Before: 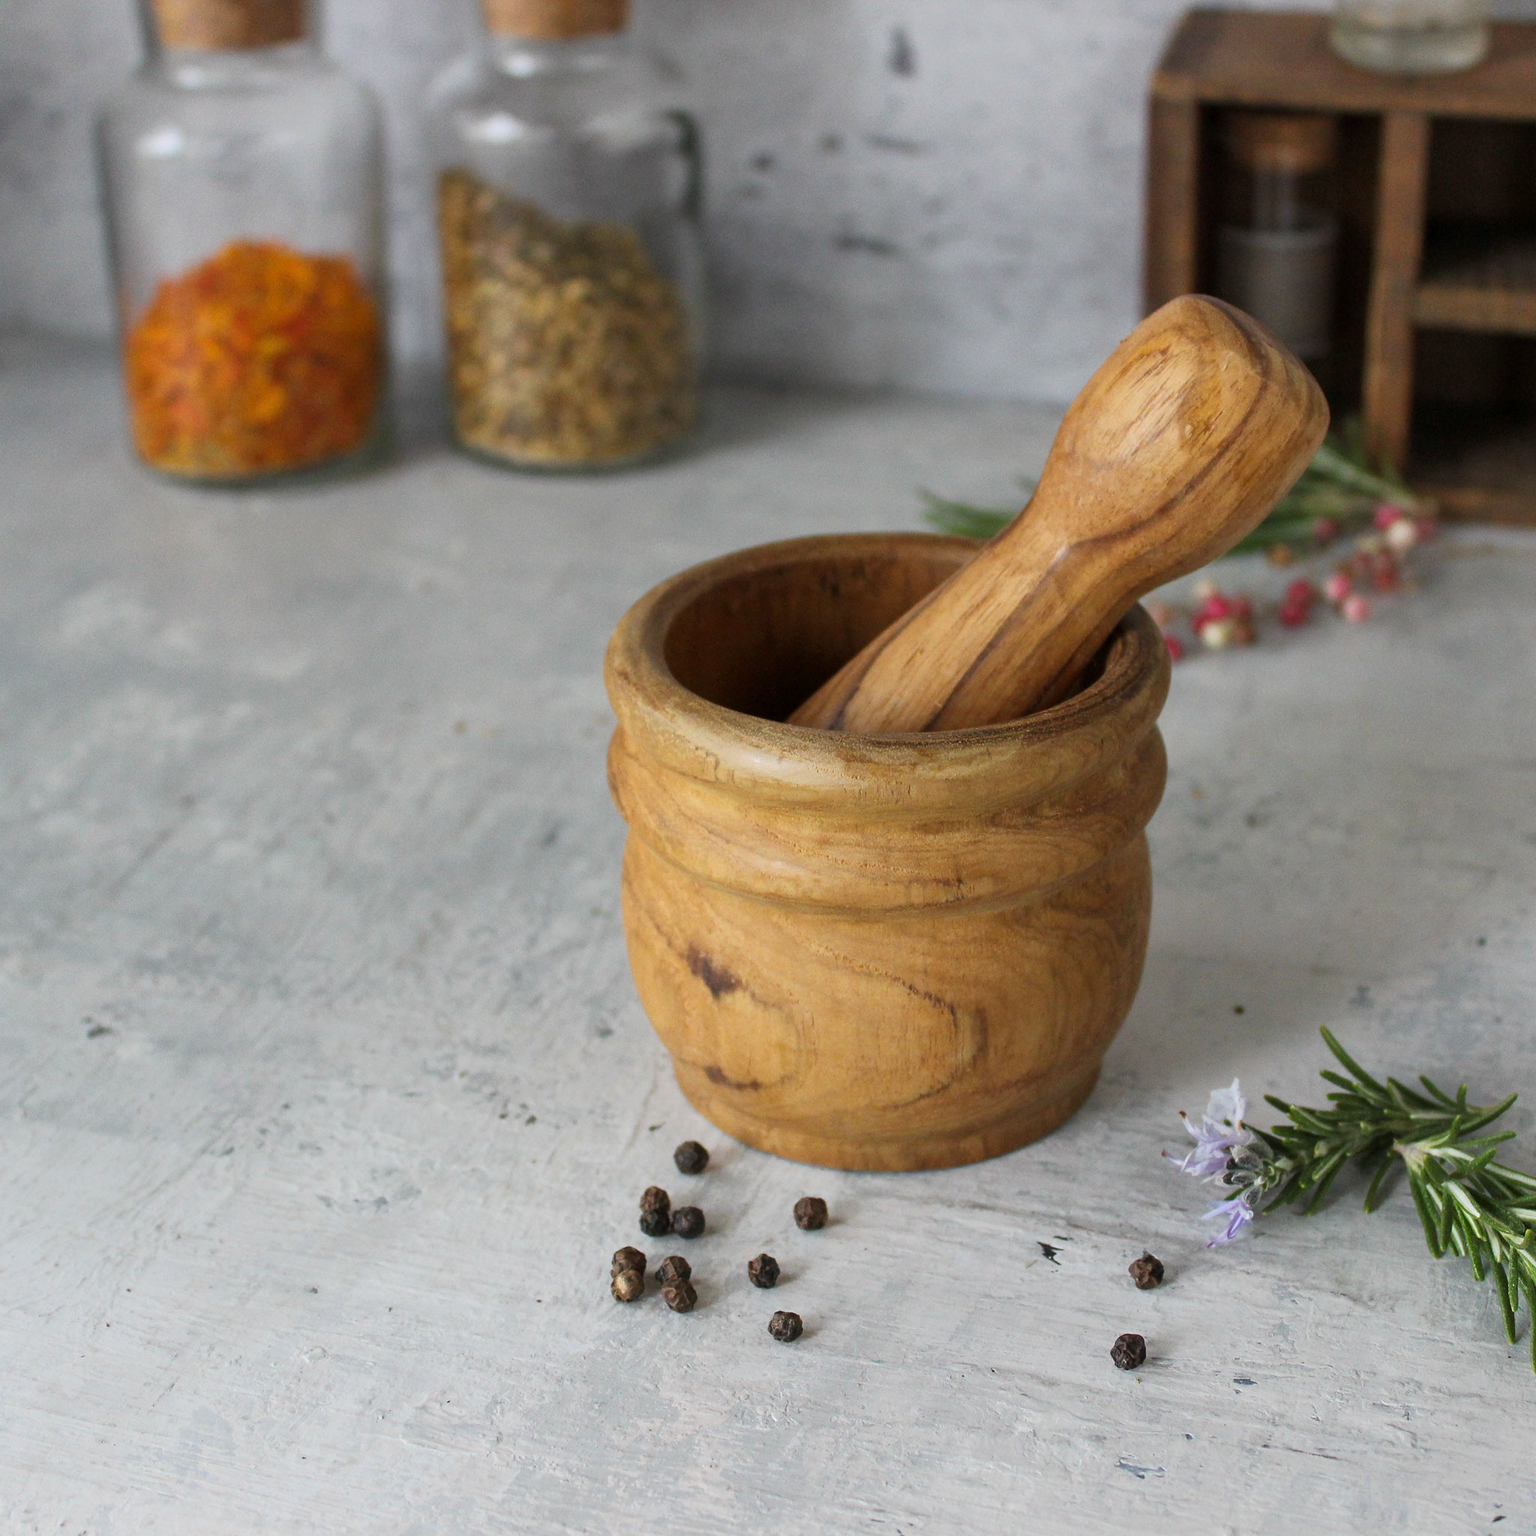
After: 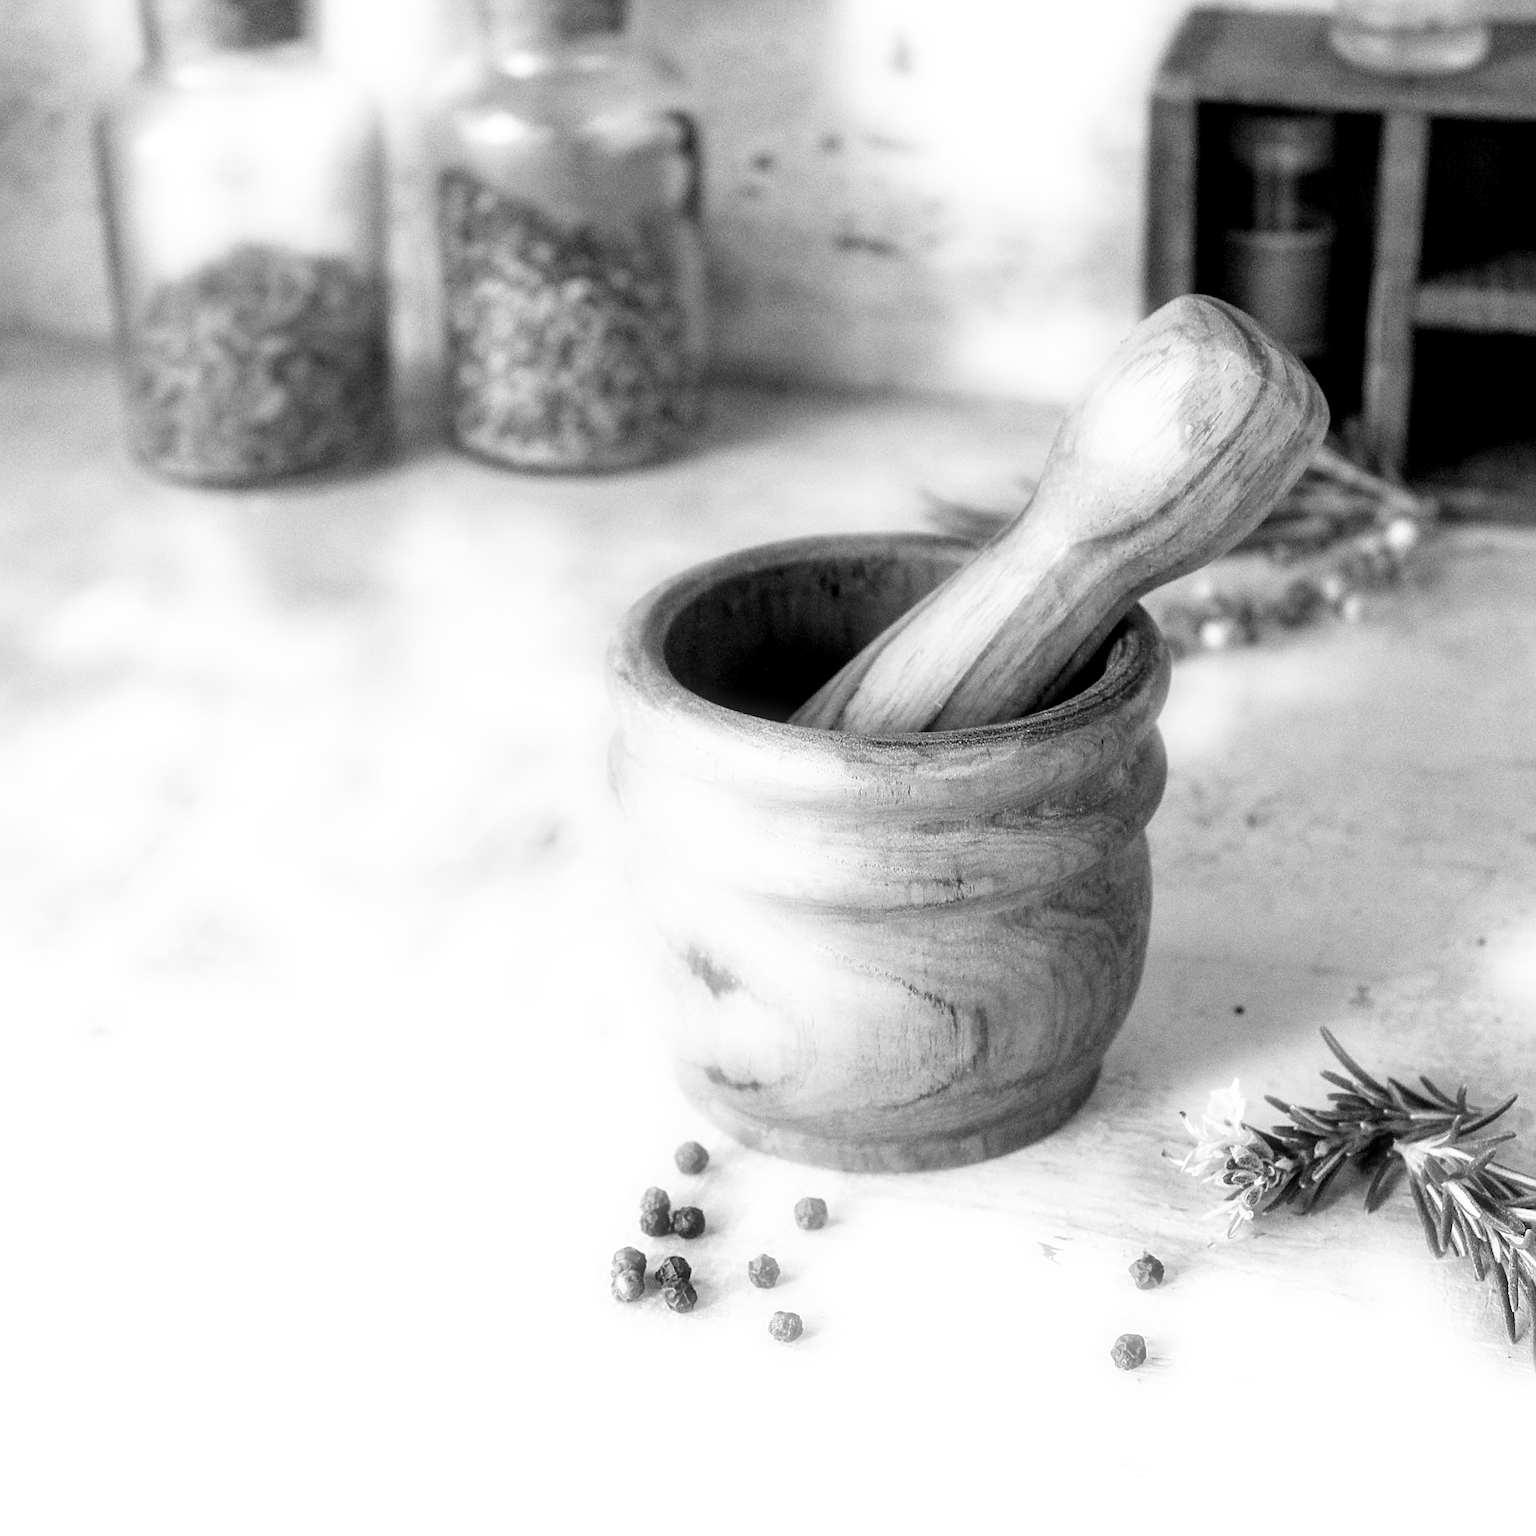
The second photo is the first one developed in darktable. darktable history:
exposure: black level correction 0, exposure 1 EV, compensate highlight preservation false
local contrast: highlights 100%, shadows 100%, detail 120%, midtone range 0.2
color balance rgb: perceptual saturation grading › global saturation 20%, perceptual saturation grading › highlights -25%, perceptual saturation grading › shadows 25%
bloom: size 5%, threshold 95%, strength 15%
filmic rgb: black relative exposure -5 EV, white relative exposure 3.2 EV, hardness 3.42, contrast 1.2, highlights saturation mix -50%
monochrome: on, module defaults
sharpen: on, module defaults
